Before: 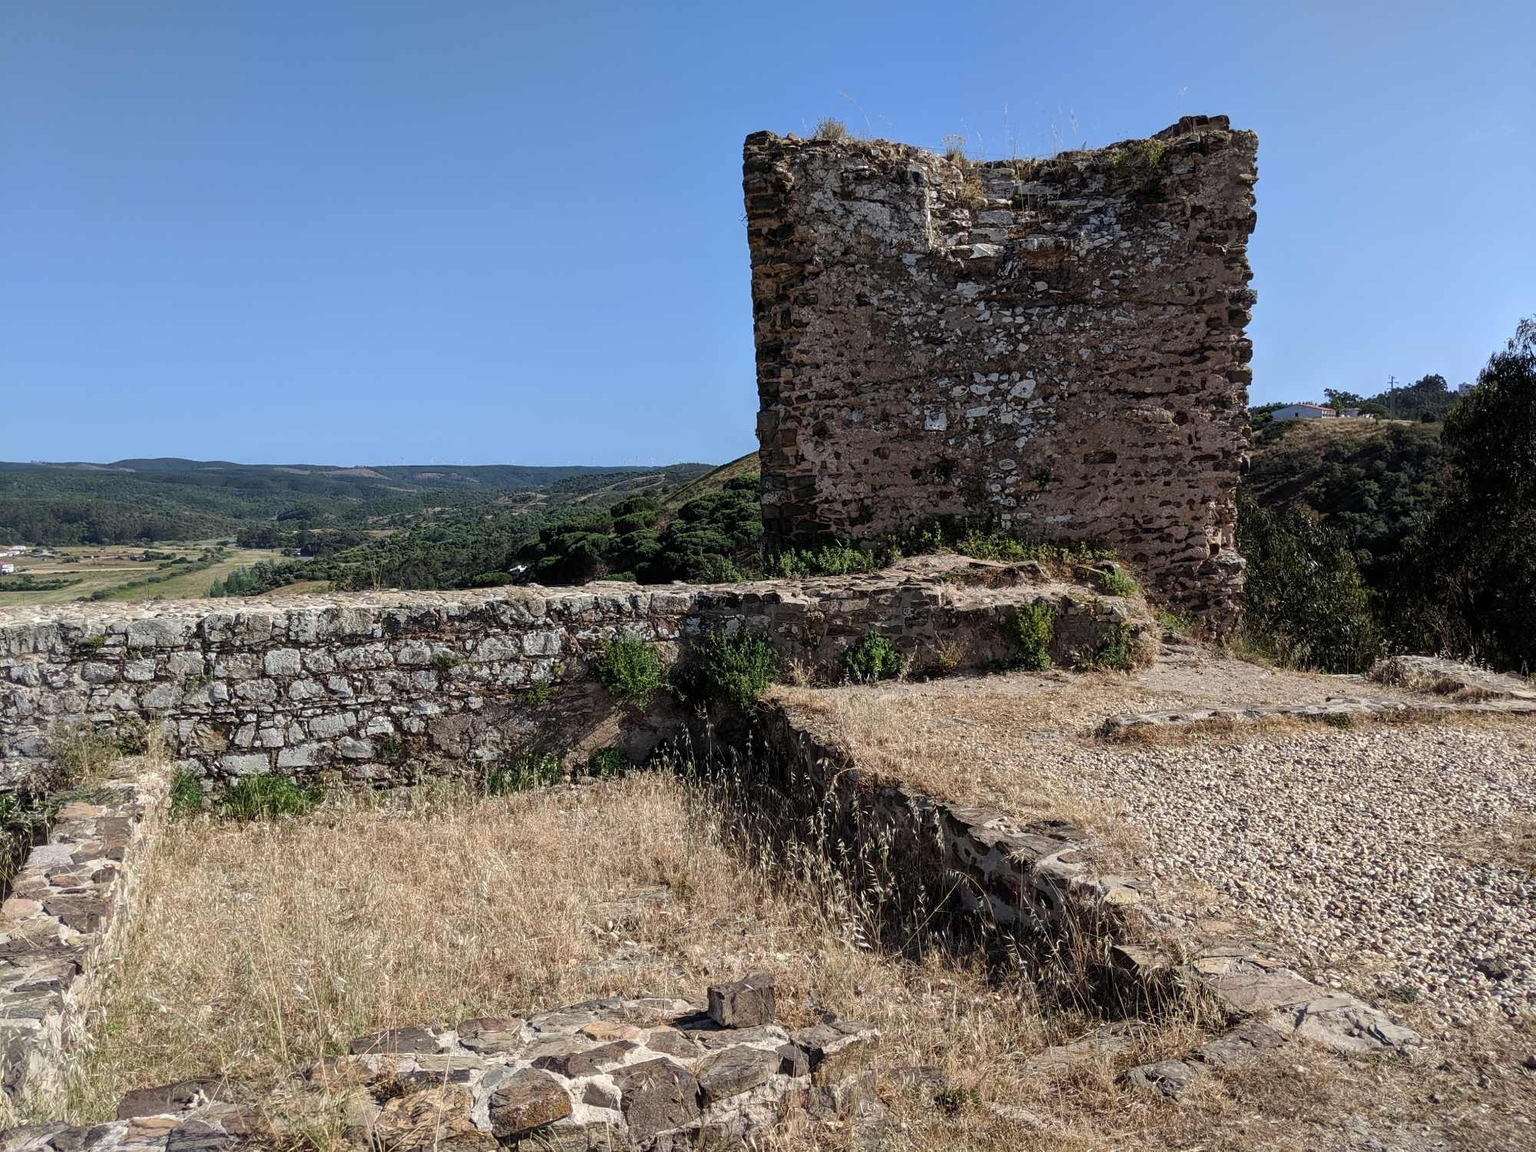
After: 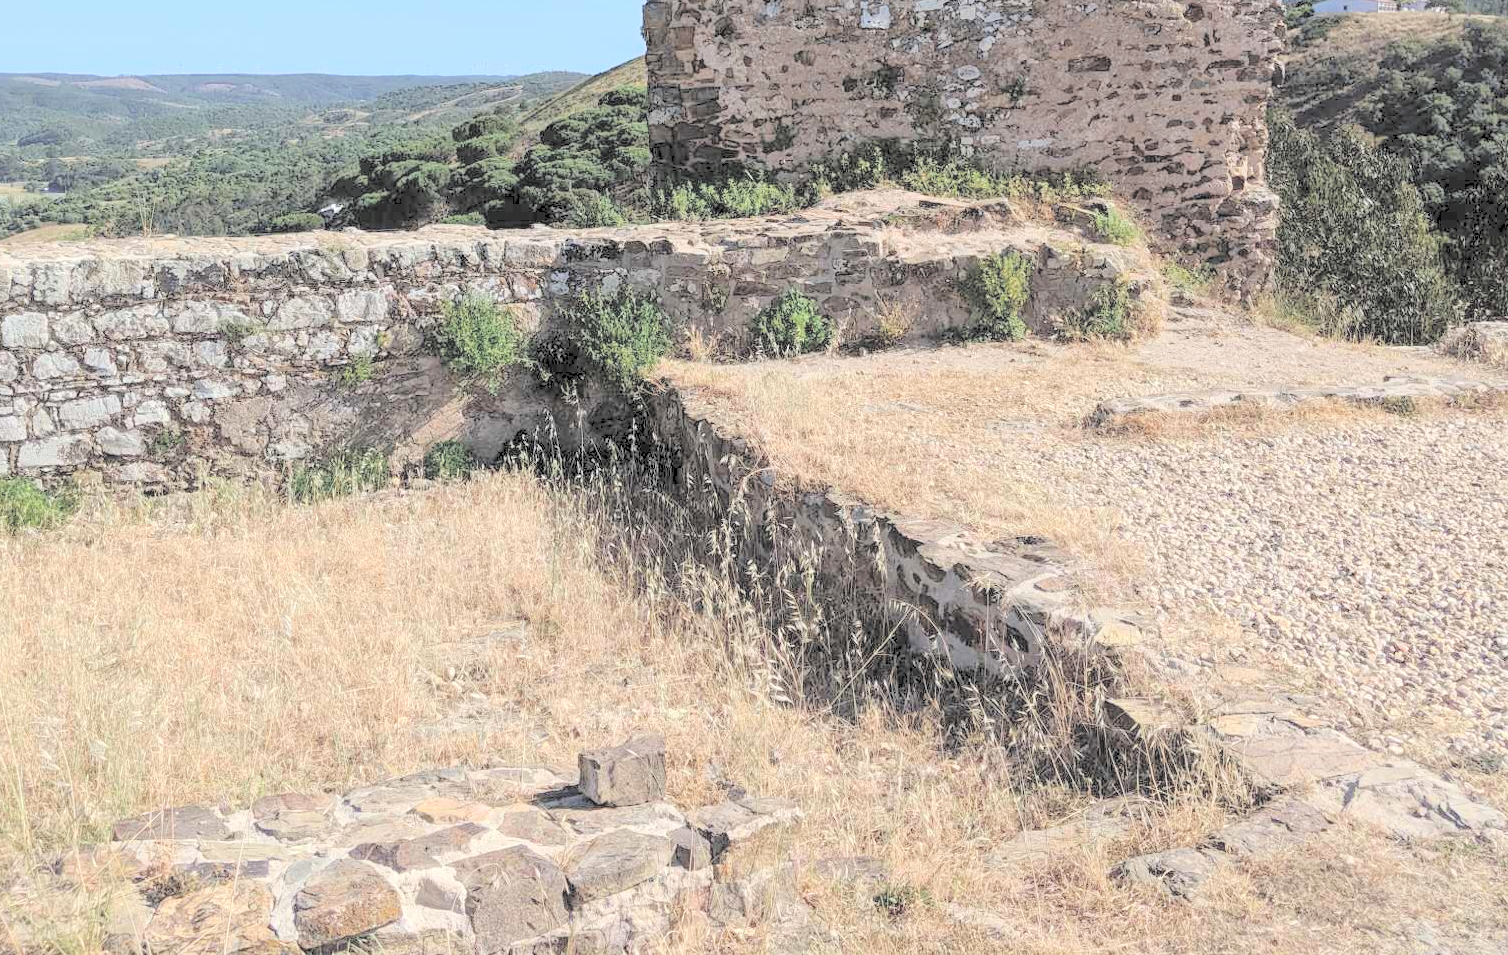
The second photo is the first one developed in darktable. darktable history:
crop and rotate: left 17.181%, top 35.487%, right 7.401%, bottom 0.843%
contrast brightness saturation: brightness 0.981
